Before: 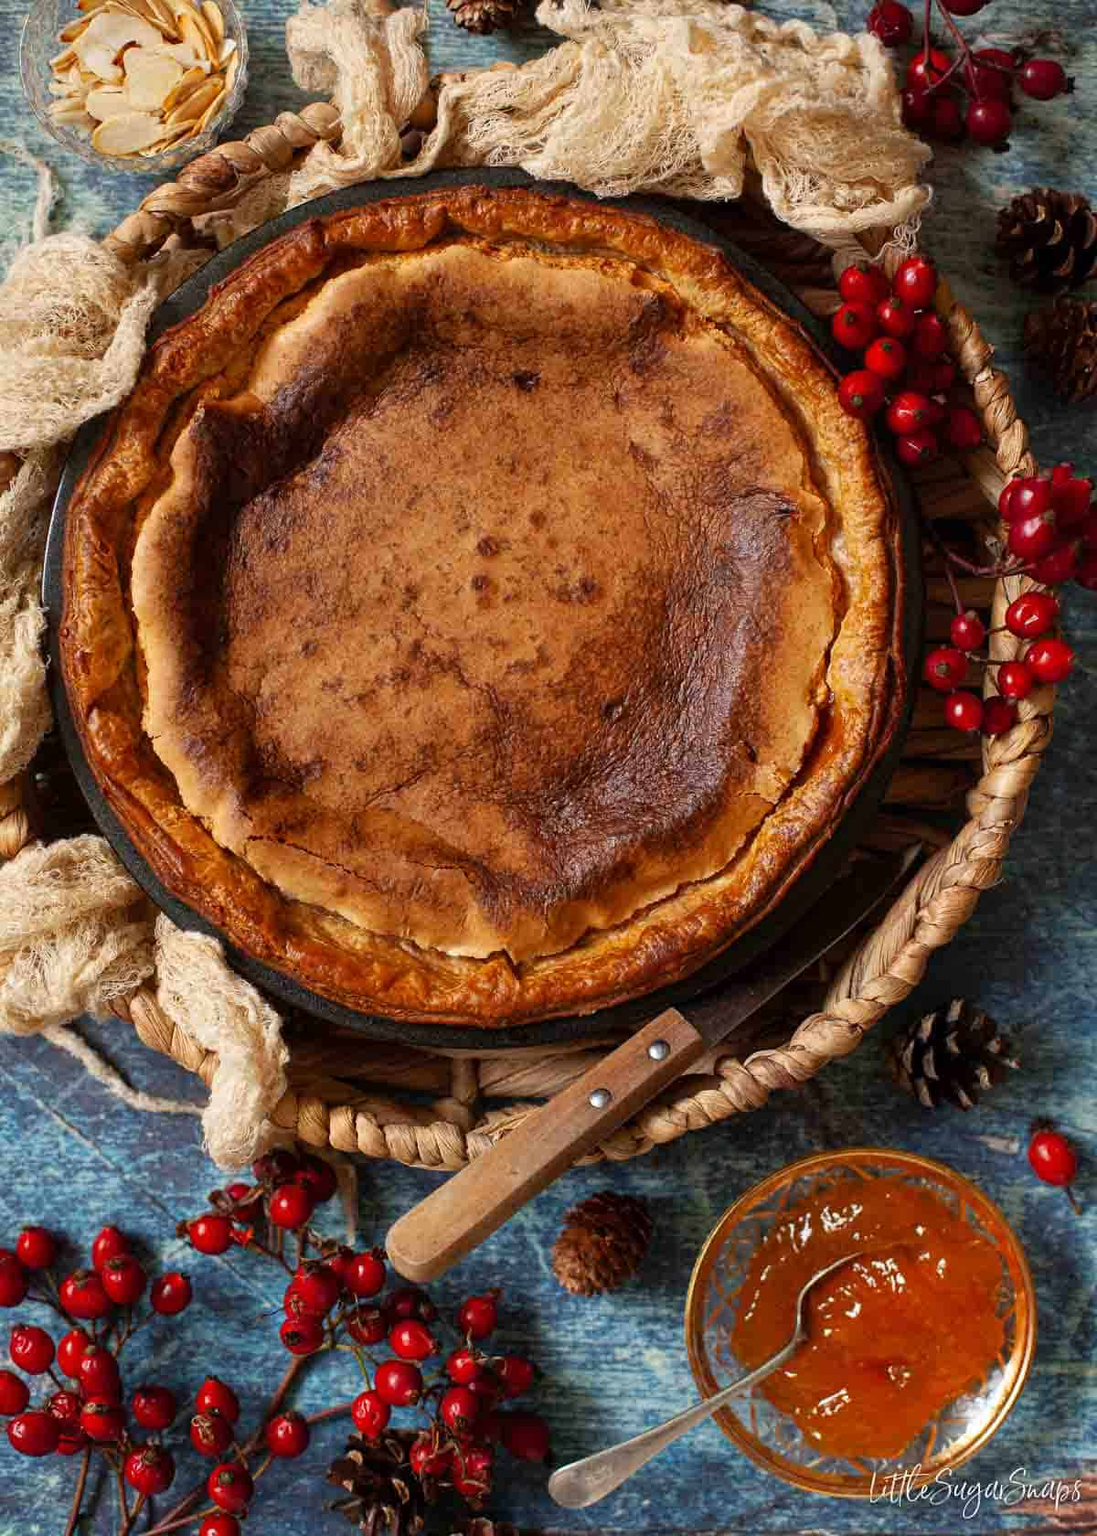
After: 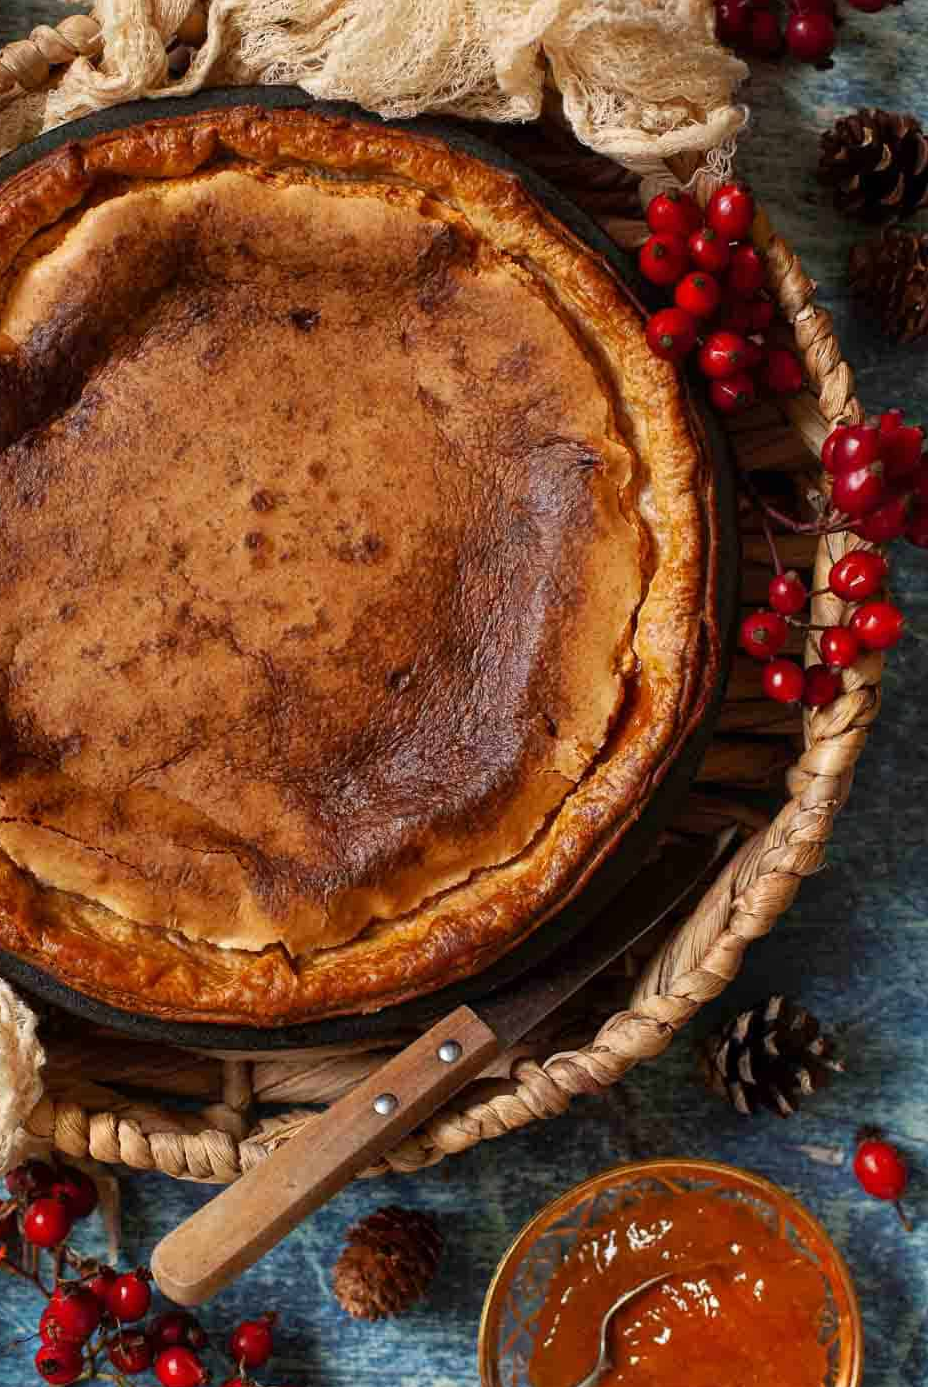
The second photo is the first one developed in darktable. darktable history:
crop: left 22.638%, top 5.82%, bottom 11.576%
